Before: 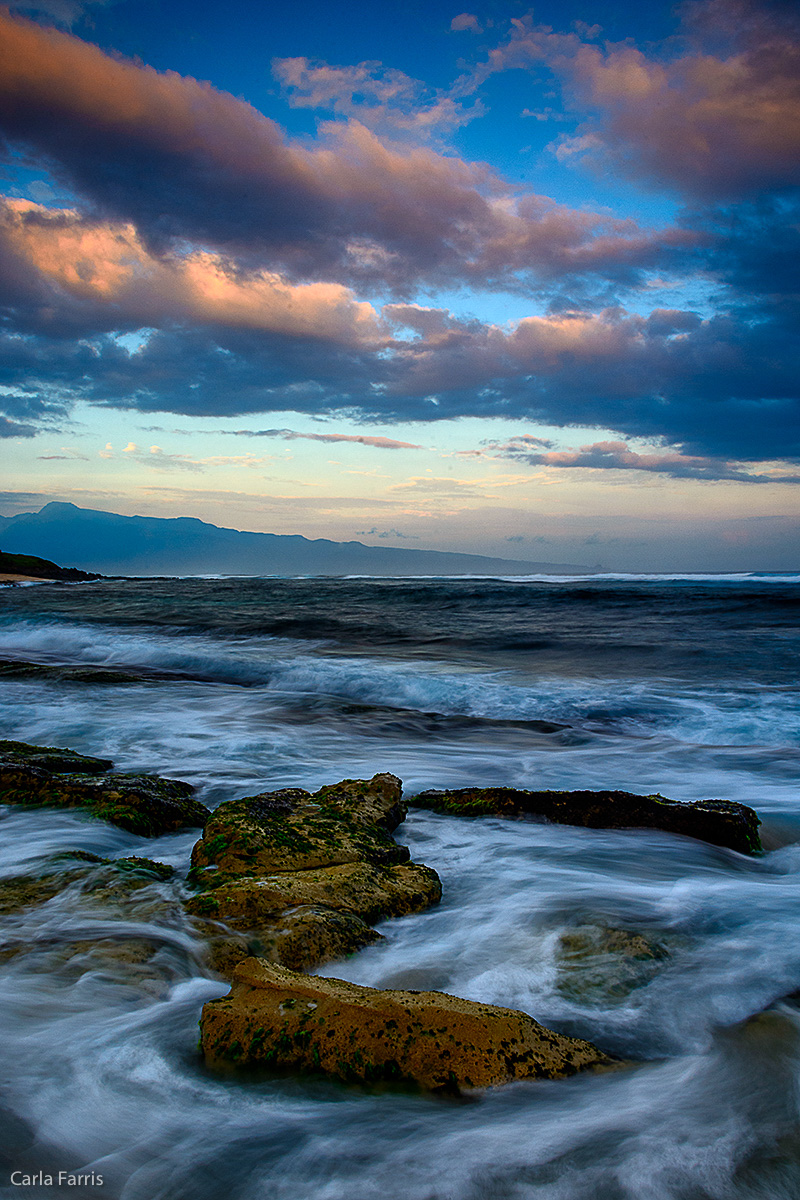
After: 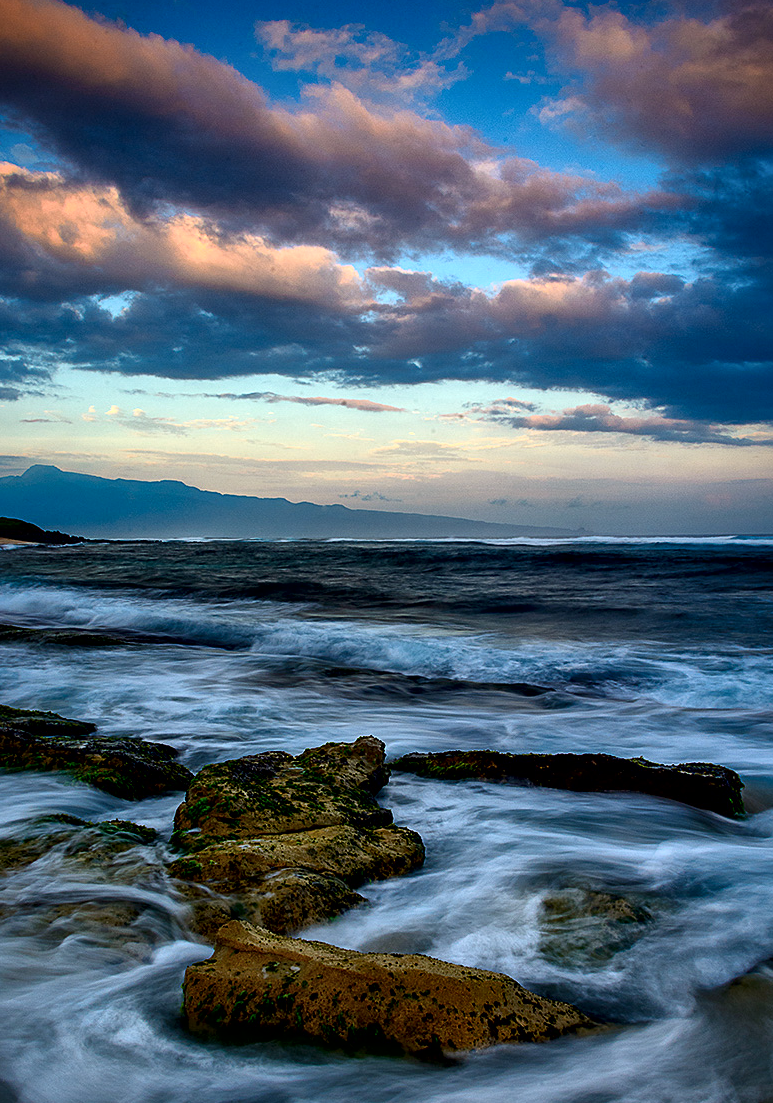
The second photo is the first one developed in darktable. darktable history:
crop: left 2.165%, top 3.147%, right 1.208%, bottom 4.911%
local contrast: mode bilateral grid, contrast 25, coarseness 47, detail 151%, midtone range 0.2
